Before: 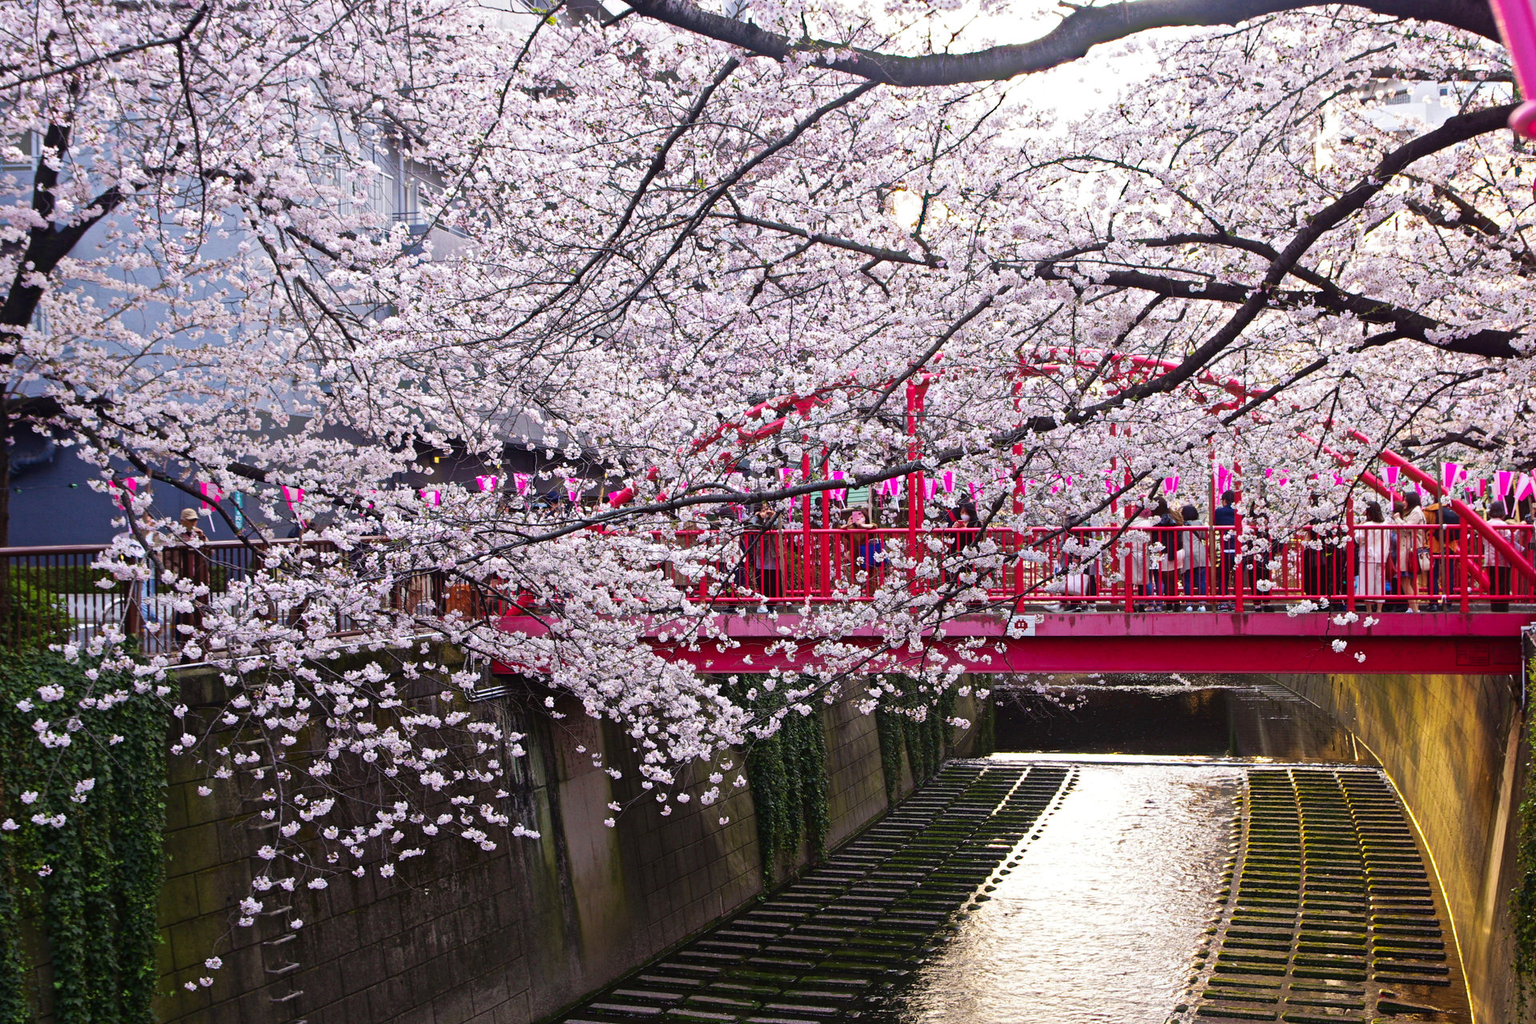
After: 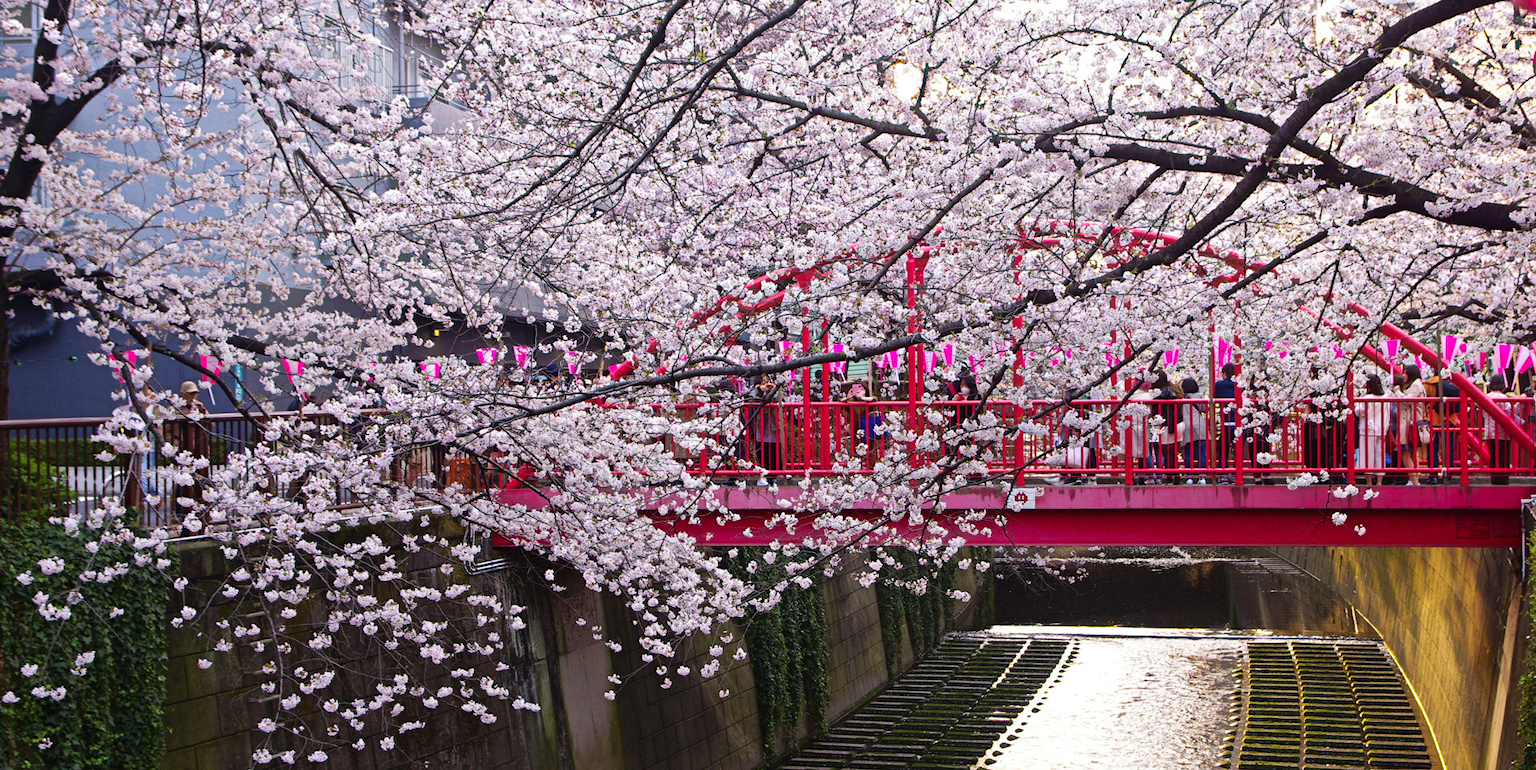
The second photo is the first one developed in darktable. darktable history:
crop and rotate: top 12.465%, bottom 12.246%
